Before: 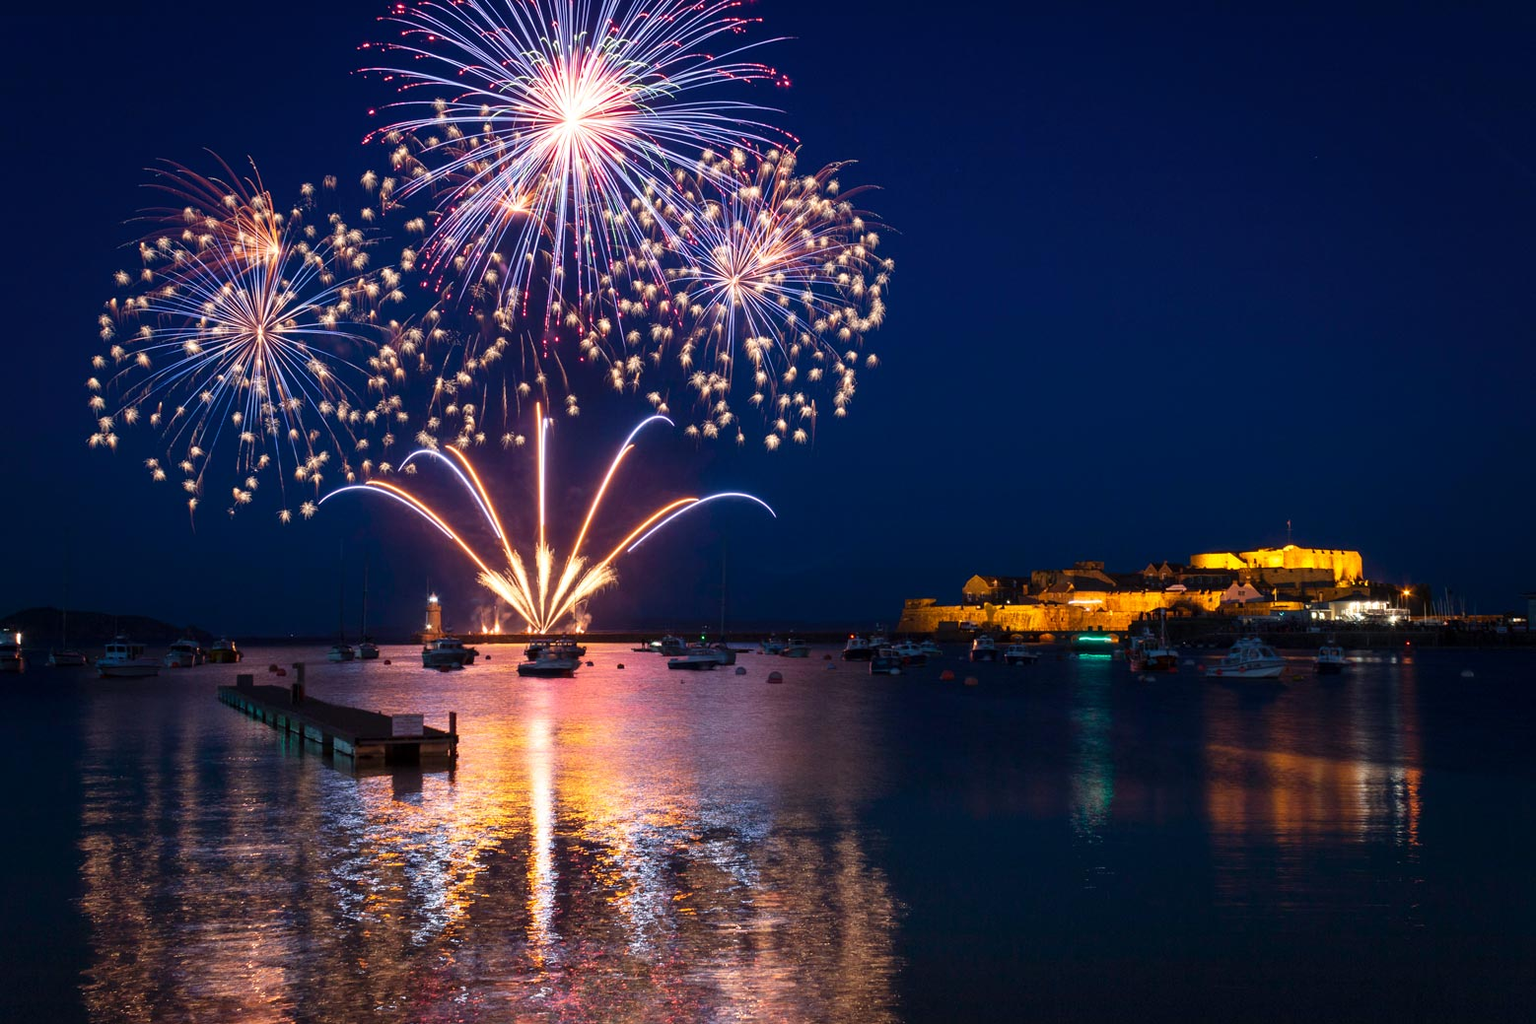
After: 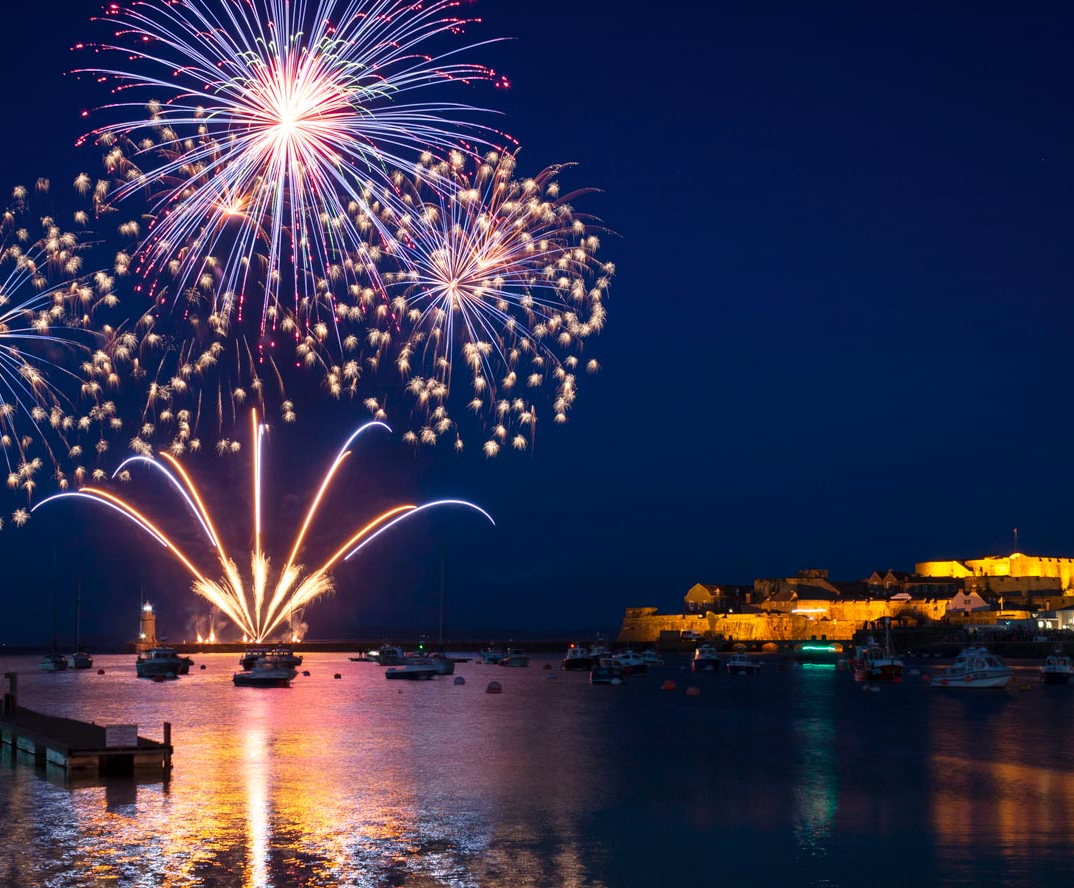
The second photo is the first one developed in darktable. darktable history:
crop: left 18.802%, right 12.23%, bottom 14.468%
